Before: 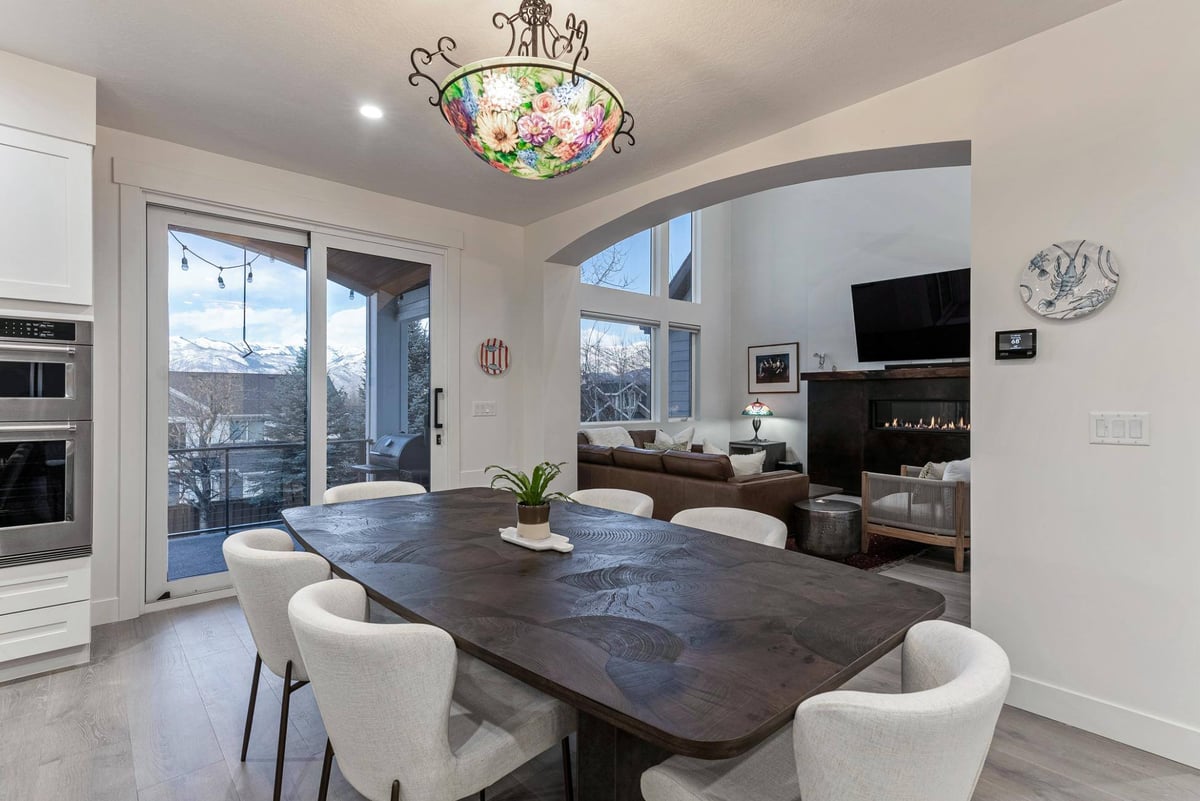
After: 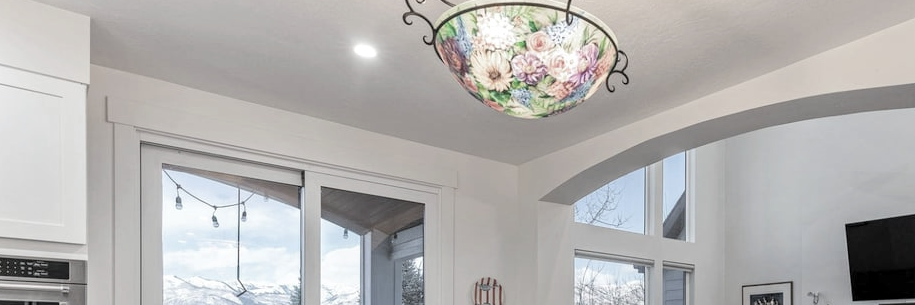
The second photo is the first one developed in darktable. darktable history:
local contrast: highlights 61%, shadows 106%, detail 107%, midtone range 0.529
rotate and perspective: automatic cropping off
color balance rgb: linear chroma grading › global chroma -0.67%, saturation formula JzAzBz (2021)
contrast brightness saturation: brightness 0.18, saturation -0.5
crop: left 0.579%, top 7.627%, right 23.167%, bottom 54.275%
